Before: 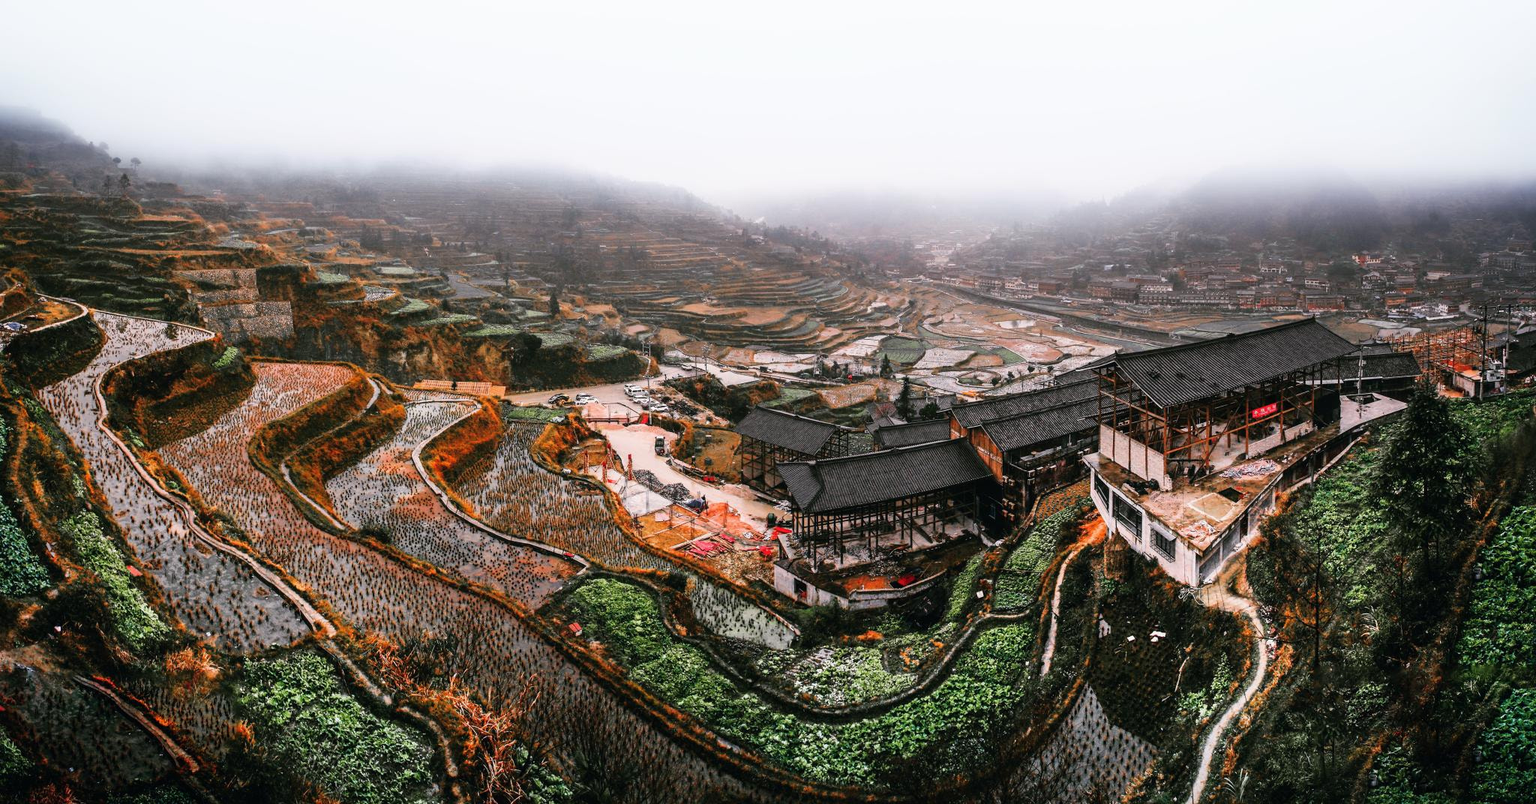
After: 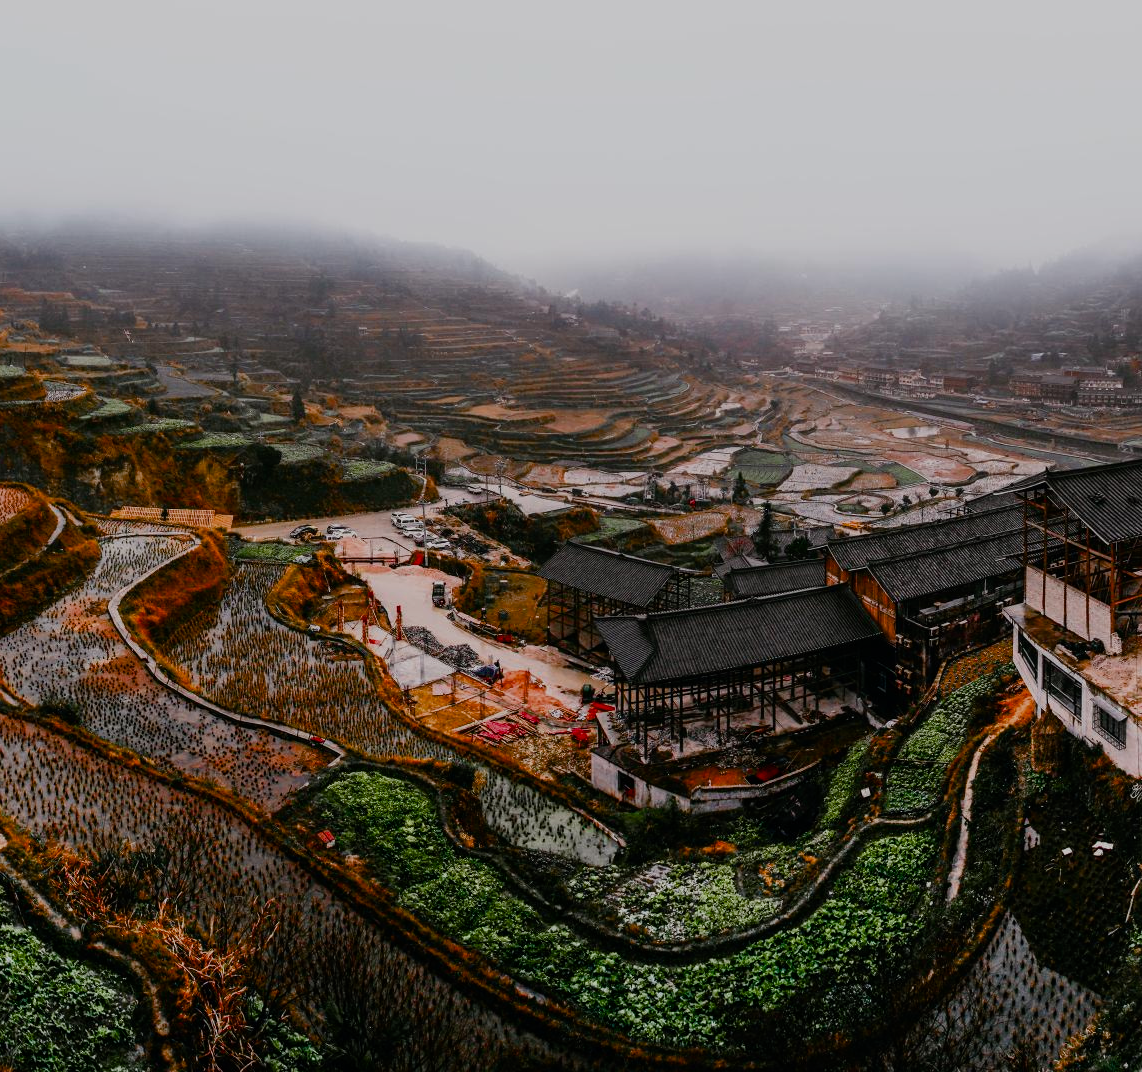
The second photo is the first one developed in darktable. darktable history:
crop: left 21.581%, right 22.642%
color balance rgb: linear chroma grading › global chroma 18.734%, perceptual saturation grading › global saturation 0.151%, perceptual saturation grading › highlights -24.86%, perceptual saturation grading › shadows 29.637%, perceptual brilliance grading › global brilliance 2.631%, perceptual brilliance grading › highlights -3.306%, perceptual brilliance grading › shadows 2.679%, global vibrance 6.703%, contrast 12.497%, saturation formula JzAzBz (2021)
exposure: exposure -0.986 EV, compensate highlight preservation false
